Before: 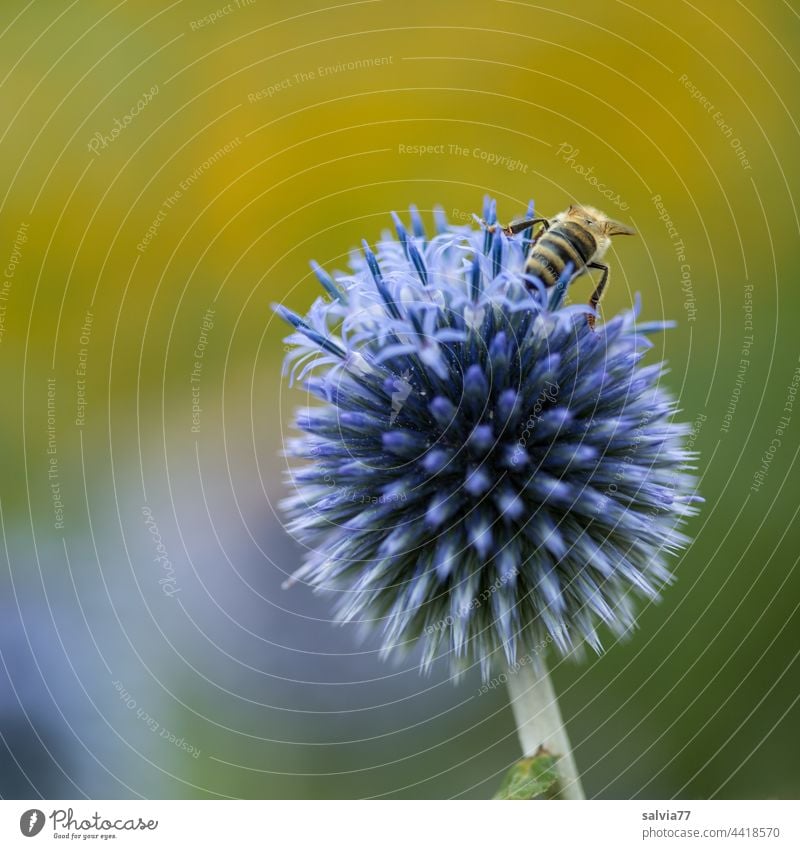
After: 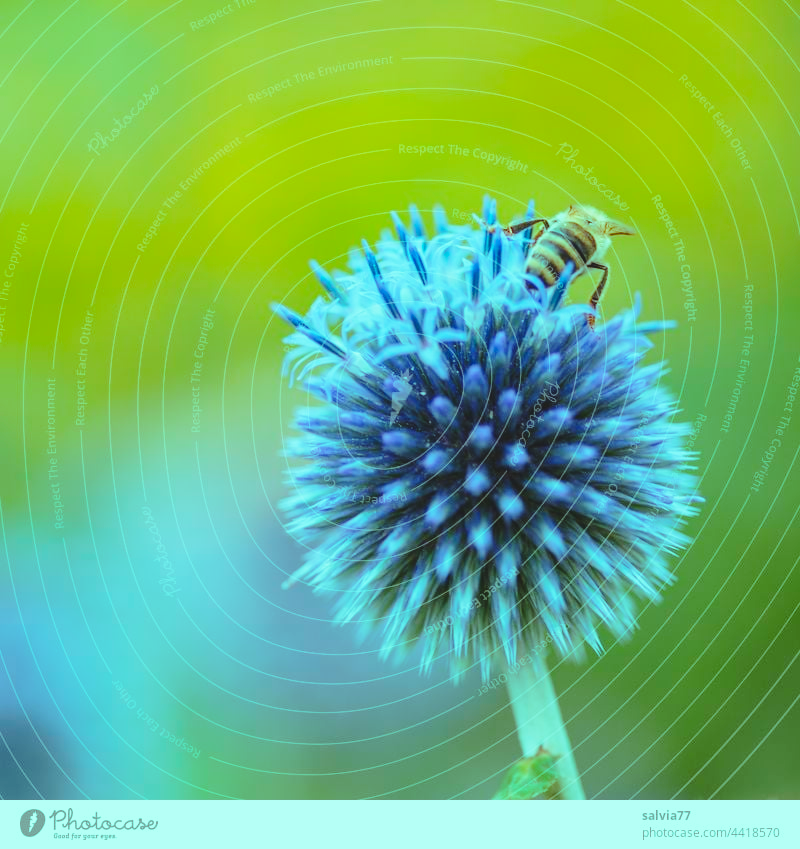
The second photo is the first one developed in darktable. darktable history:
base curve: curves: ch0 [(0, 0) (0.028, 0.03) (0.121, 0.232) (0.46, 0.748) (0.859, 0.968) (1, 1)], preserve colors none
color balance rgb: highlights gain › luminance 19.836%, highlights gain › chroma 13.109%, highlights gain › hue 171.96°, global offset › luminance 0.477%, perceptual saturation grading › global saturation 0.562%, contrast -29.903%
